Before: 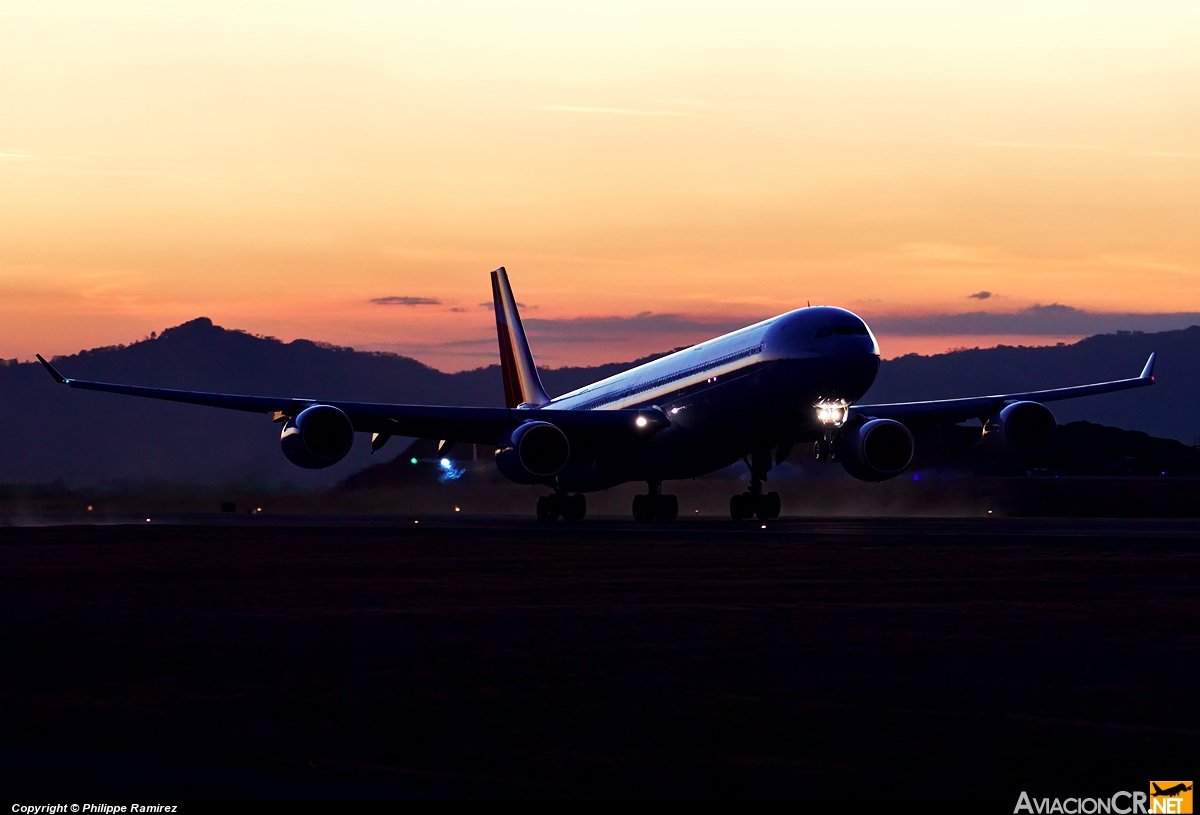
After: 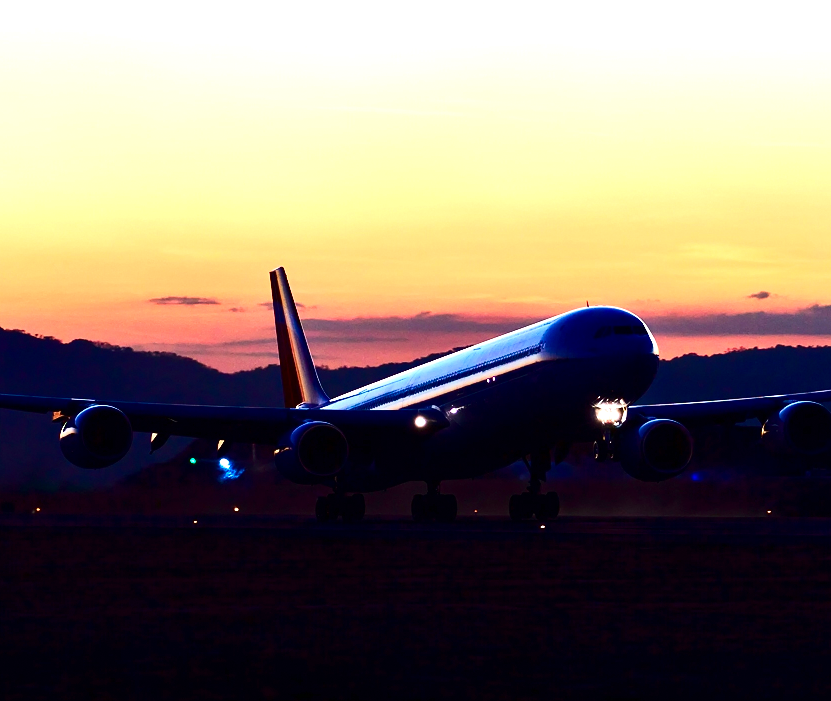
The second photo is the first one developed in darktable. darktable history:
grain: coarseness 0.81 ISO, strength 1.34%, mid-tones bias 0%
contrast brightness saturation: contrast 0.22, brightness -0.19, saturation 0.24
exposure: black level correction 0, exposure 0.7 EV, compensate exposure bias true, compensate highlight preservation false
crop: left 18.479%, right 12.2%, bottom 13.971%
